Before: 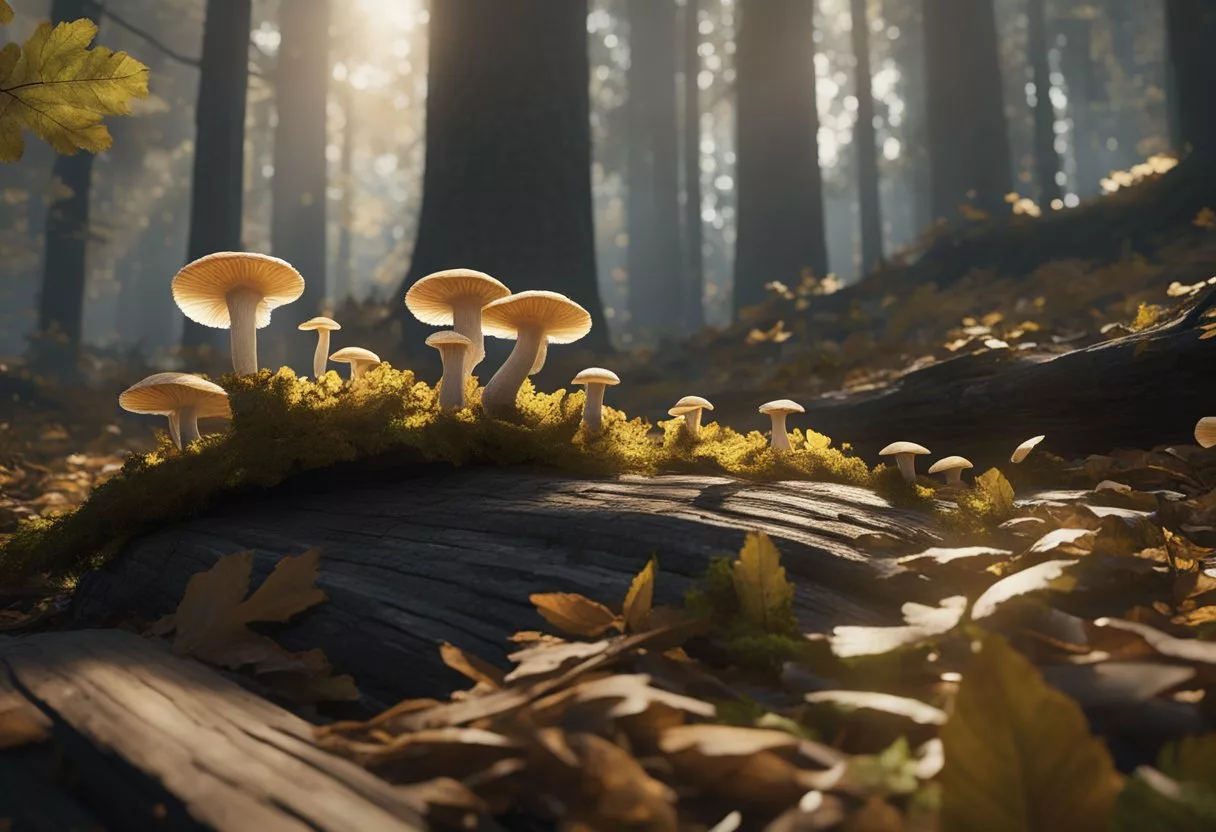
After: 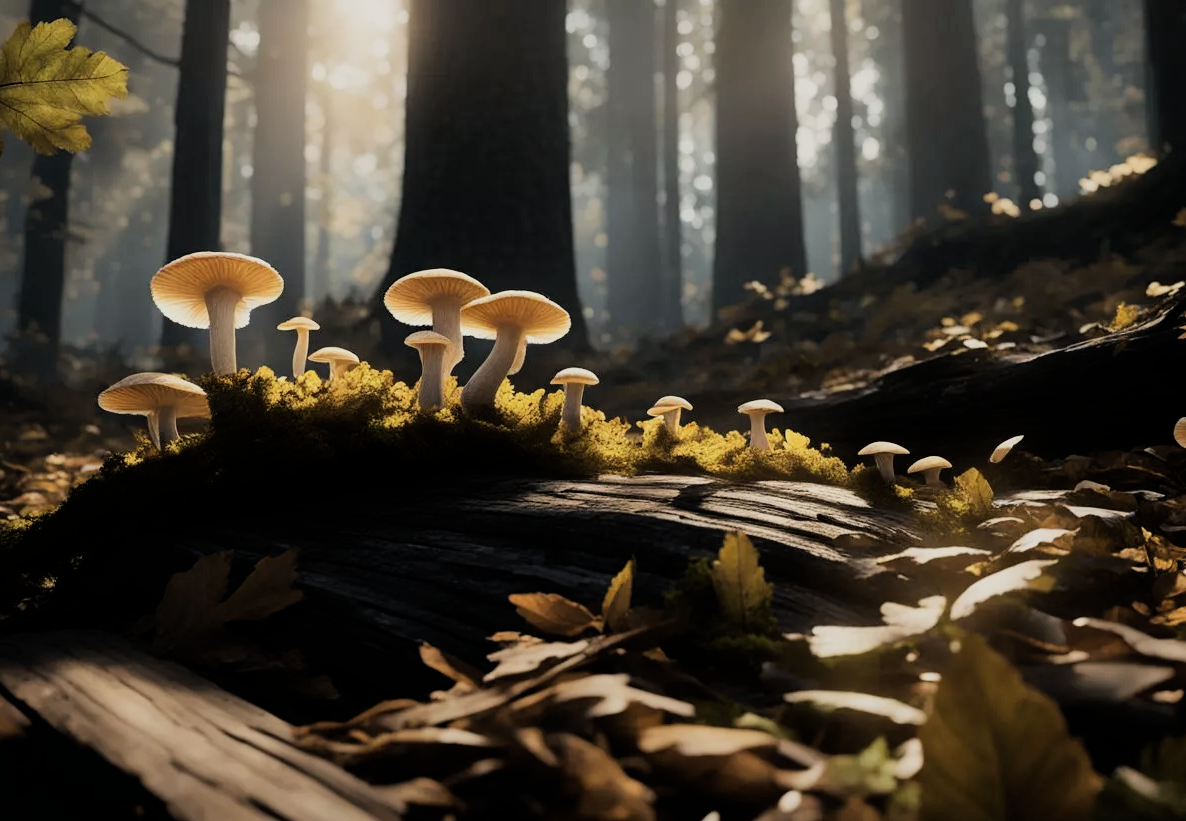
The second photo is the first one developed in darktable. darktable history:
filmic rgb: black relative exposure -5 EV, hardness 2.88, contrast 1.3, highlights saturation mix -10%
crop and rotate: left 1.774%, right 0.633%, bottom 1.28%
